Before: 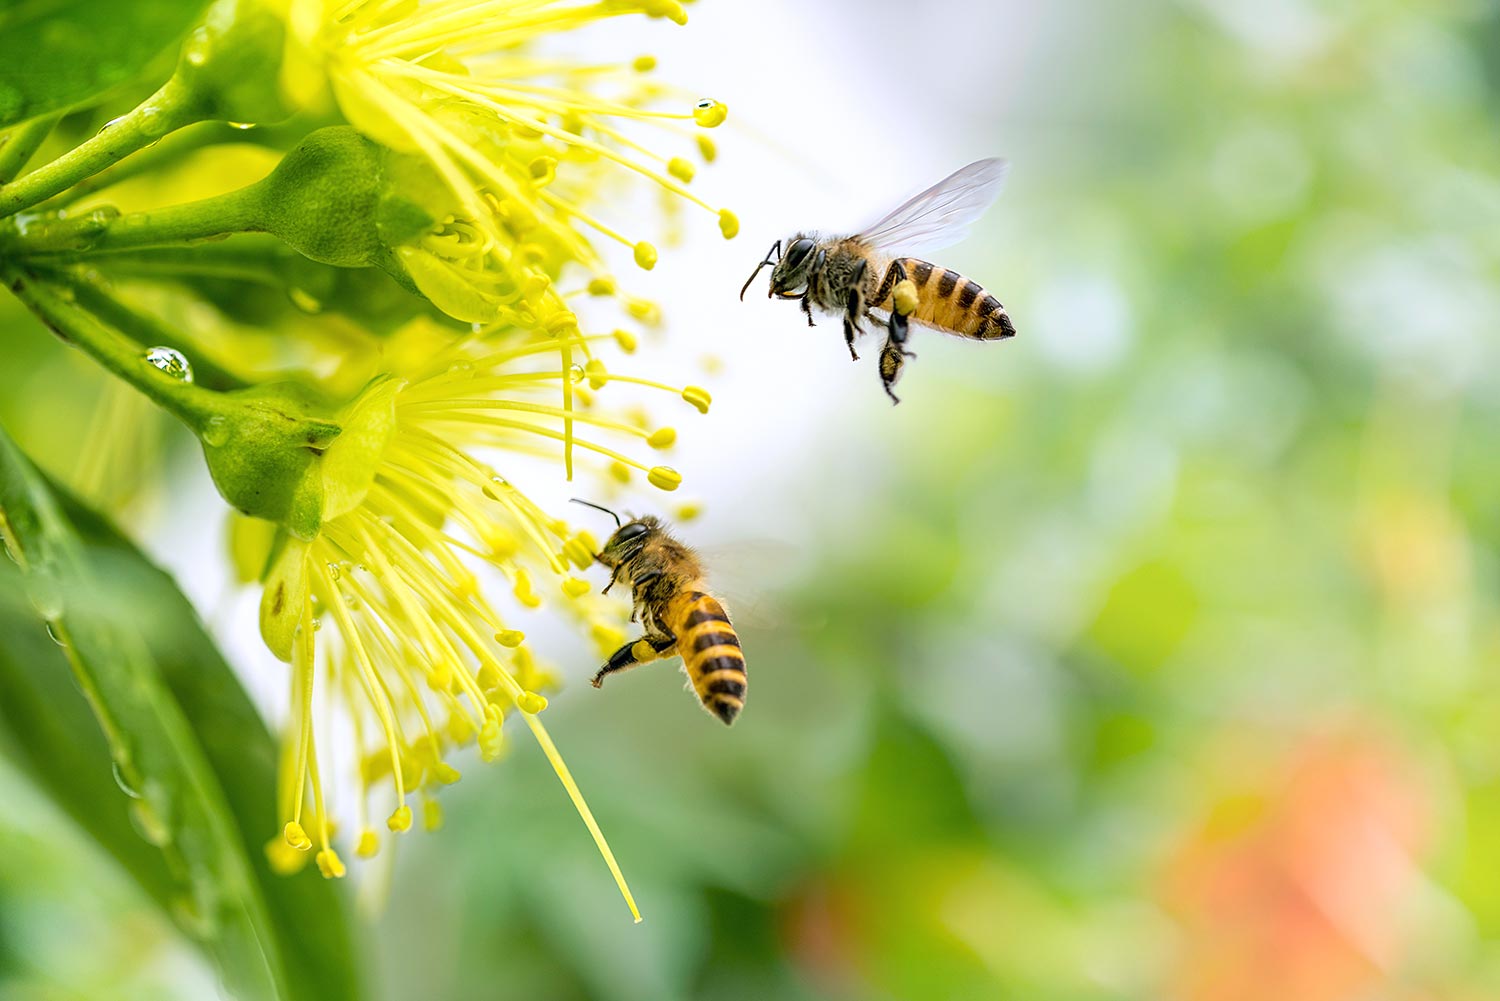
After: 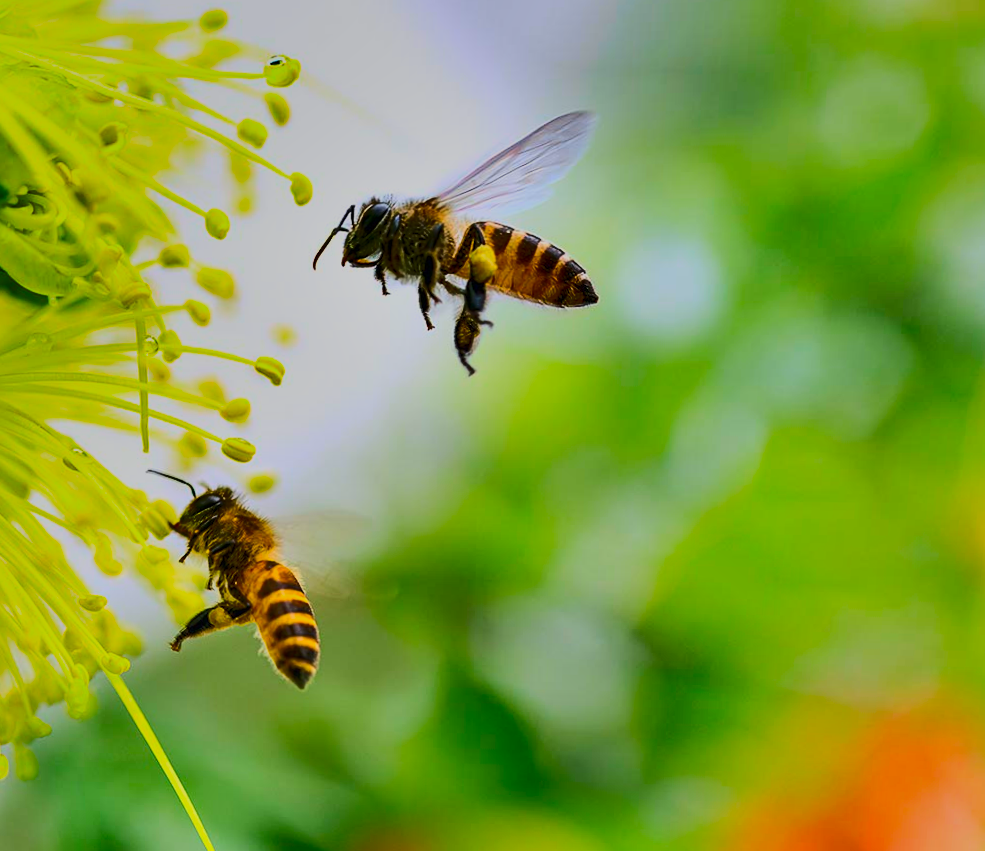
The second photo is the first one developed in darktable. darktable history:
rotate and perspective: rotation 0.062°, lens shift (vertical) 0.115, lens shift (horizontal) -0.133, crop left 0.047, crop right 0.94, crop top 0.061, crop bottom 0.94
crop and rotate: left 24.034%, top 2.838%, right 6.406%, bottom 6.299%
shadows and highlights: shadows 80.73, white point adjustment -9.07, highlights -61.46, soften with gaussian
contrast brightness saturation: contrast 0.24, brightness 0.26, saturation 0.39
